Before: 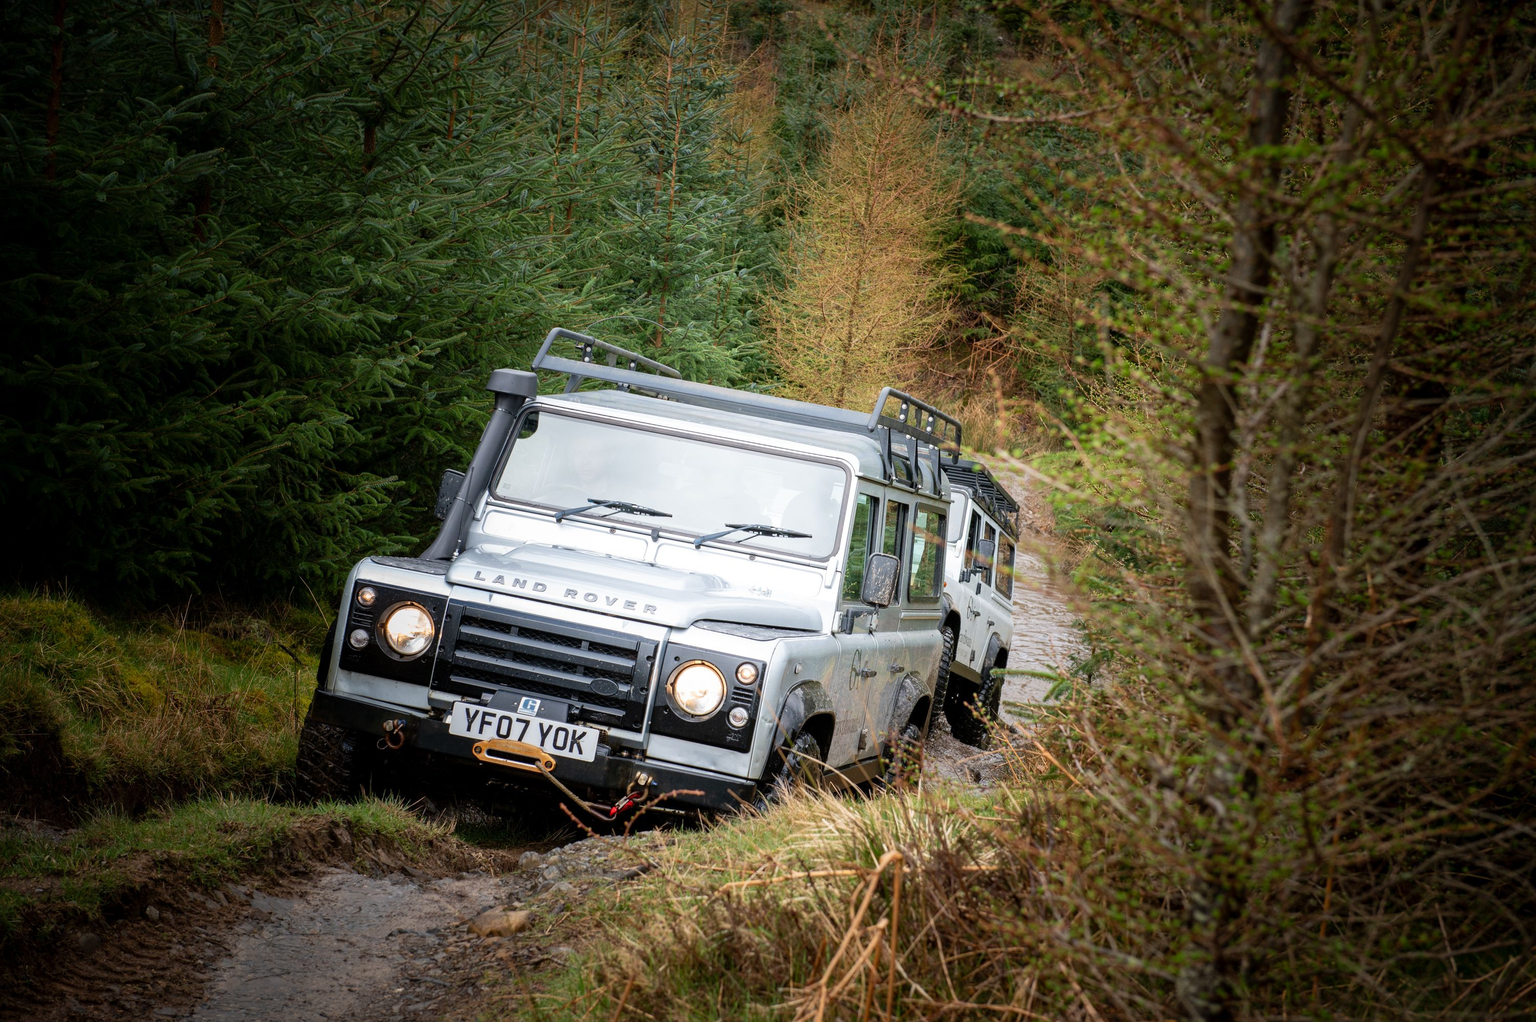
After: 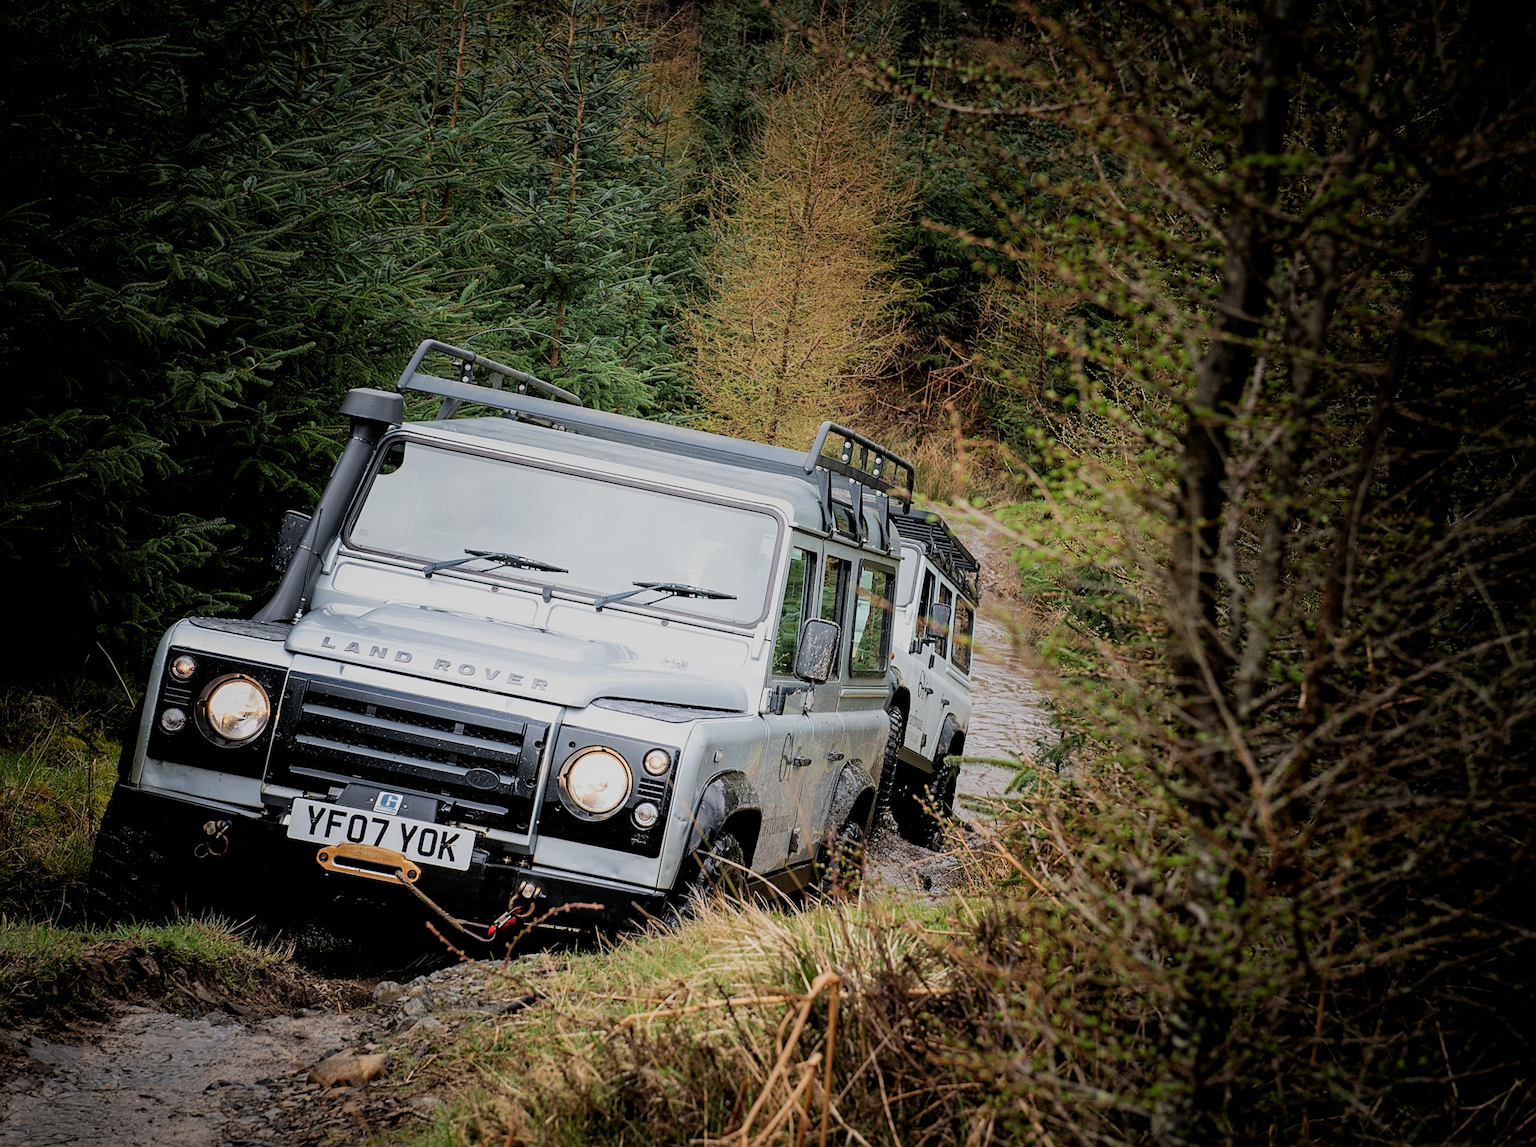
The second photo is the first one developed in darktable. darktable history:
graduated density: on, module defaults
sharpen: on, module defaults
filmic rgb: black relative exposure -5 EV, hardness 2.88, contrast 1.1
rotate and perspective: rotation 0.679°, lens shift (horizontal) 0.136, crop left 0.009, crop right 0.991, crop top 0.078, crop bottom 0.95
crop: left 16.145%
